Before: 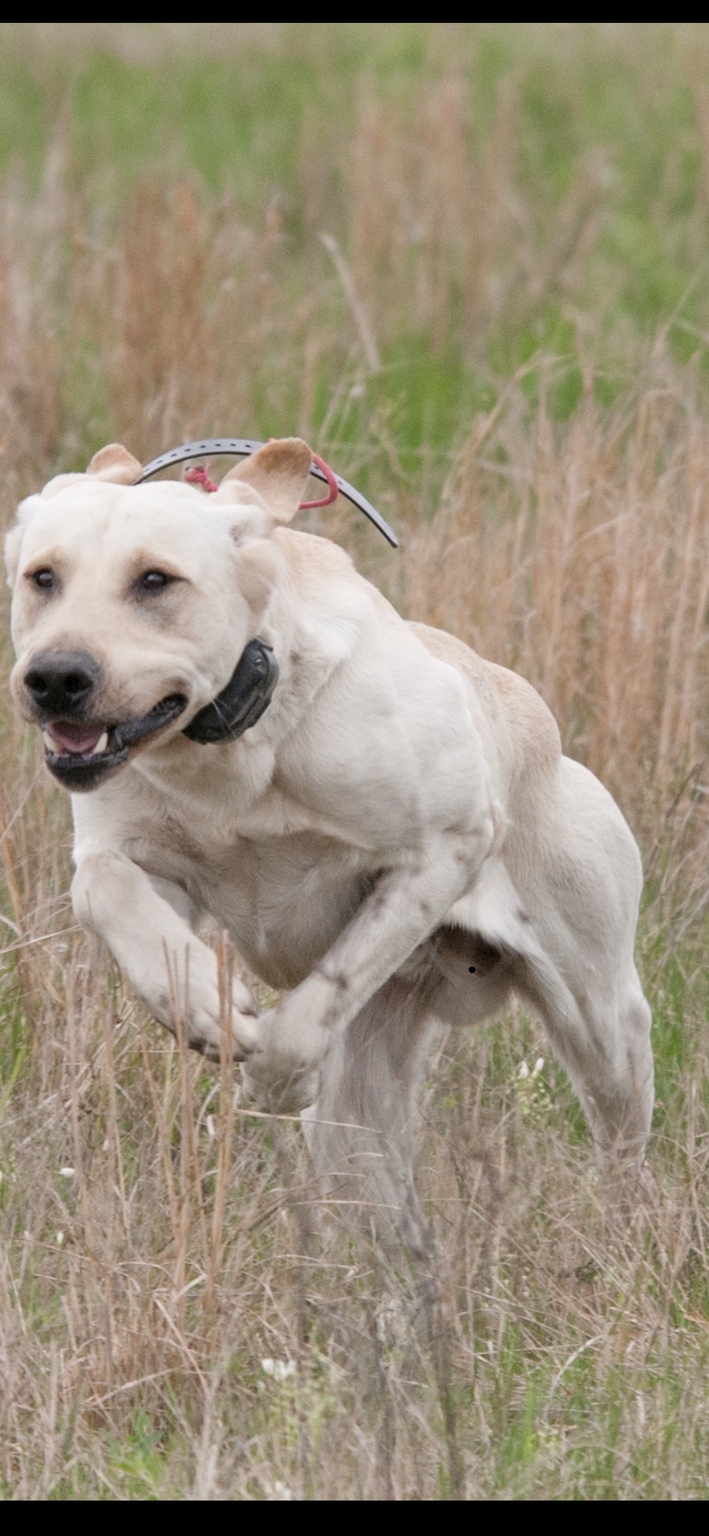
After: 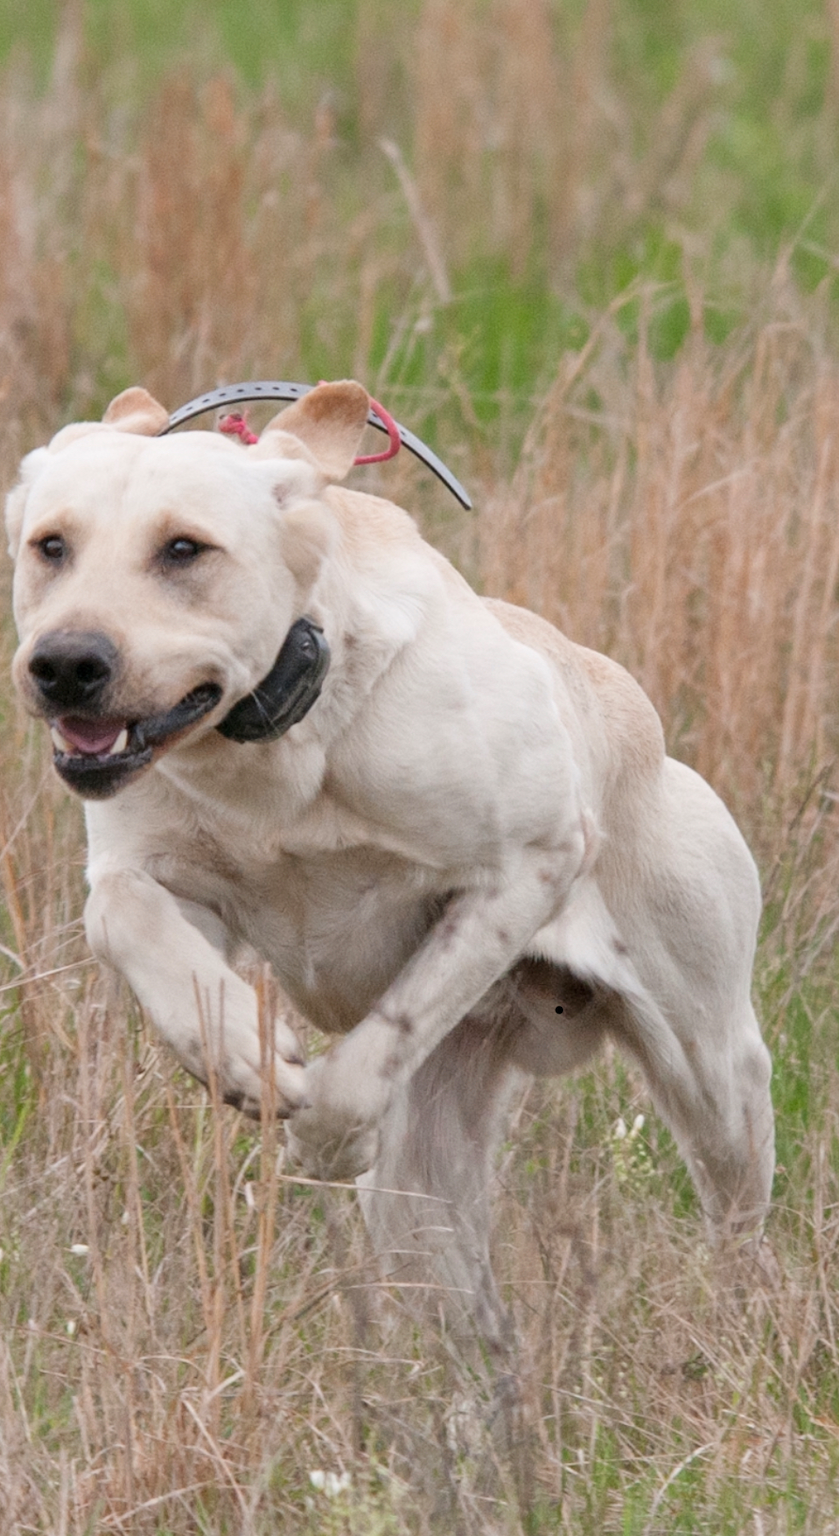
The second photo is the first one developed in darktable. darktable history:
crop: top 7.604%, bottom 7.927%
